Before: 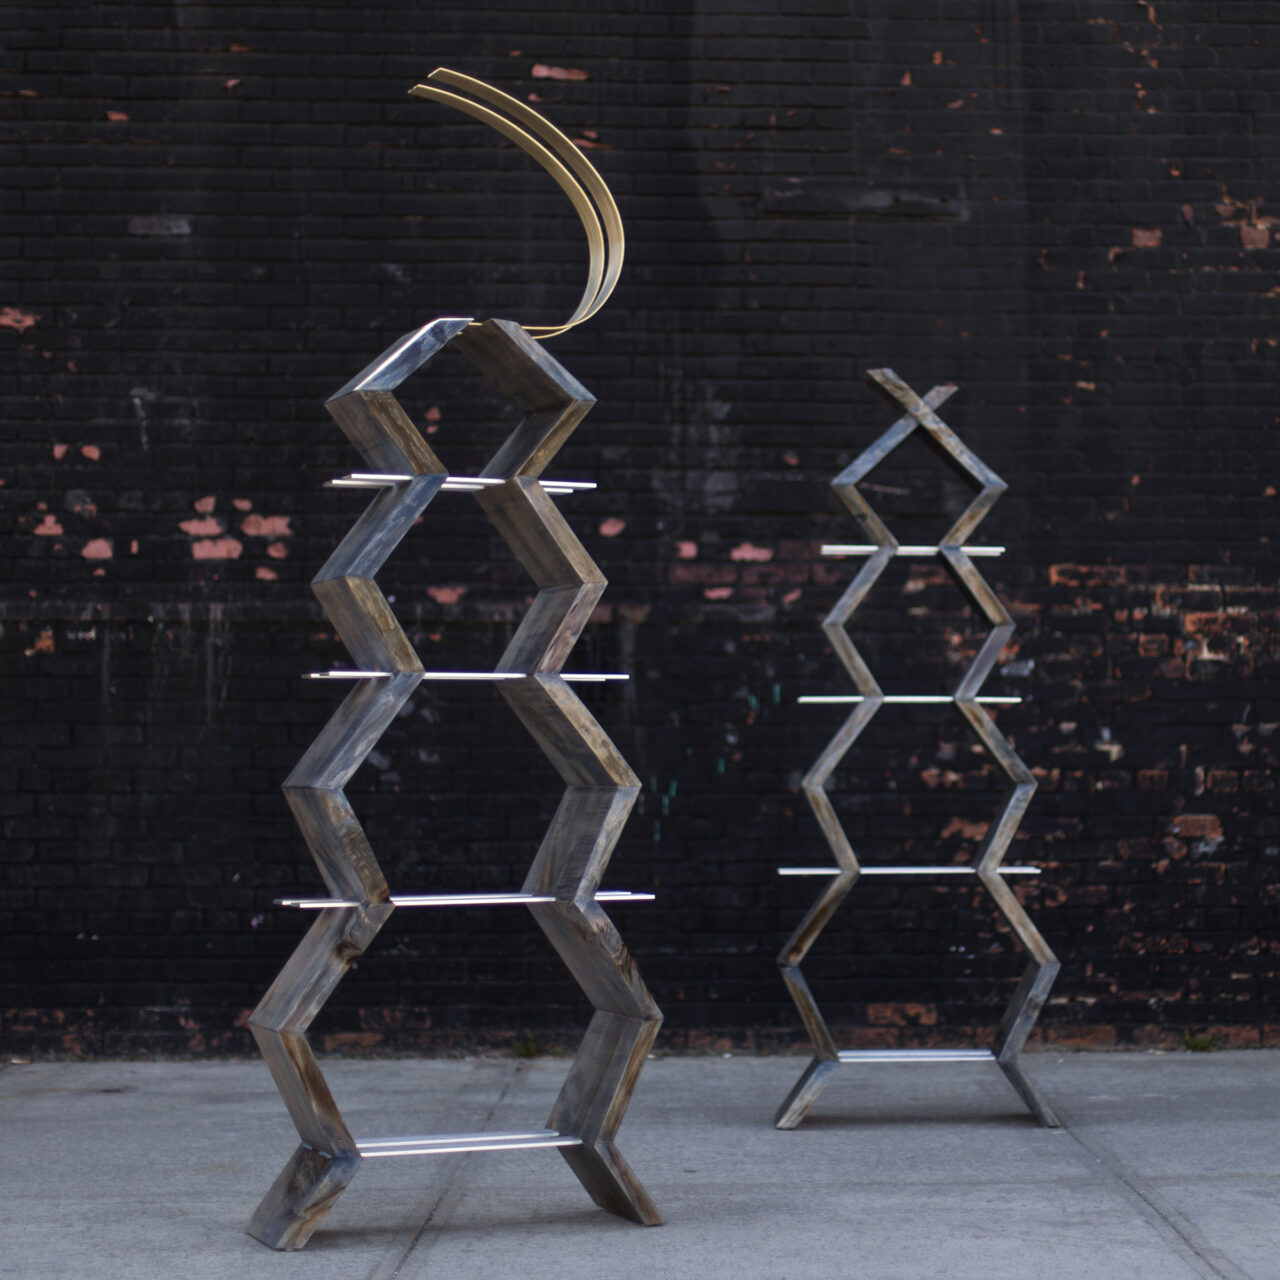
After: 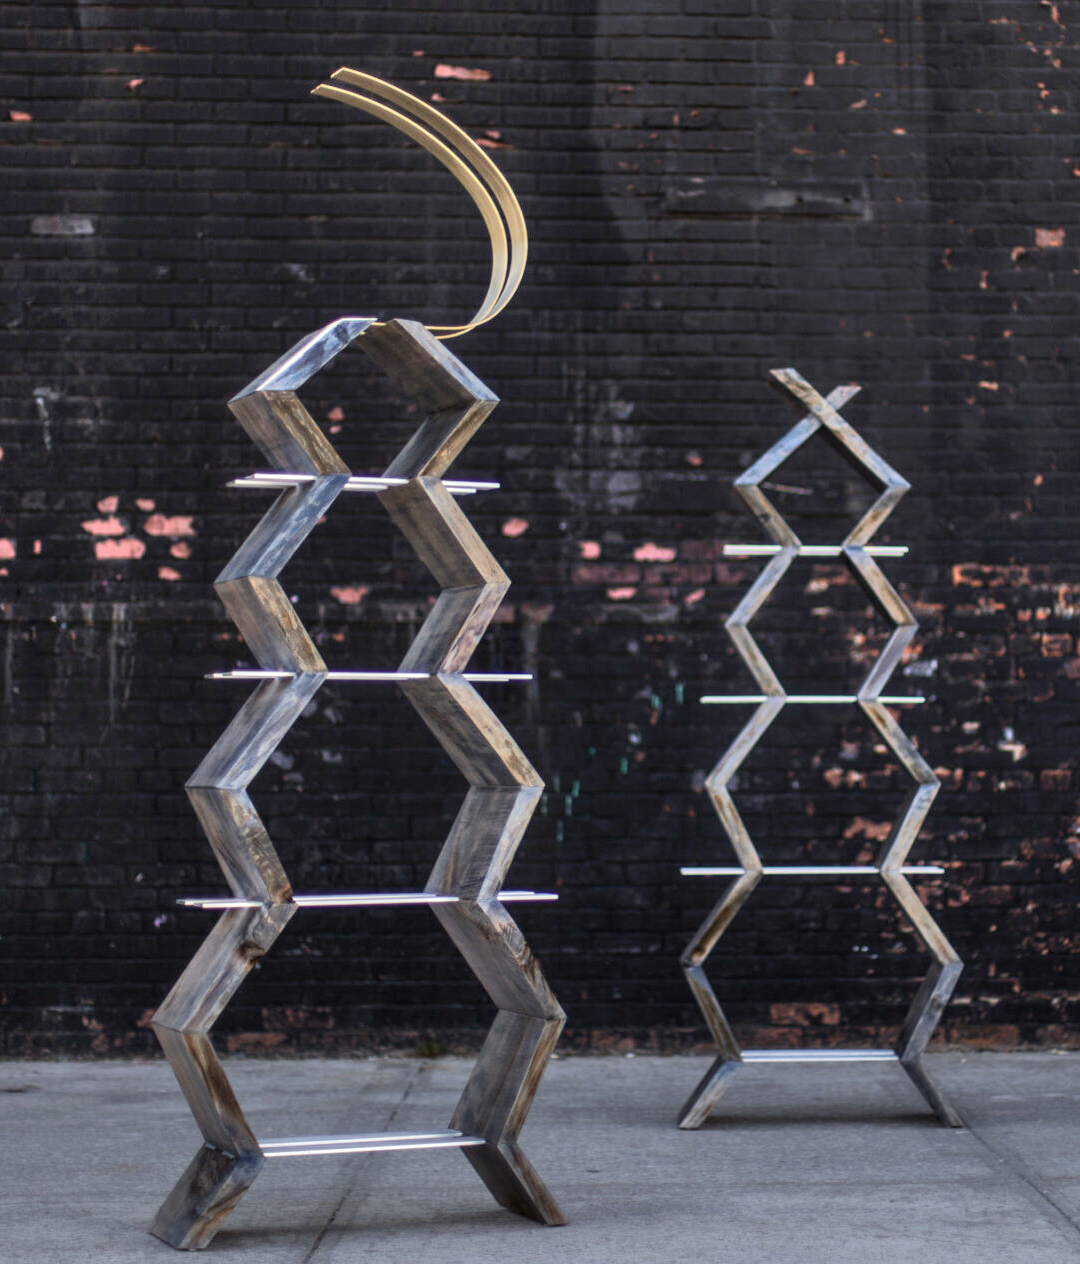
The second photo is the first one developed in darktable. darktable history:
shadows and highlights: low approximation 0.01, soften with gaussian
crop: left 7.598%, right 7.873%
local contrast: on, module defaults
